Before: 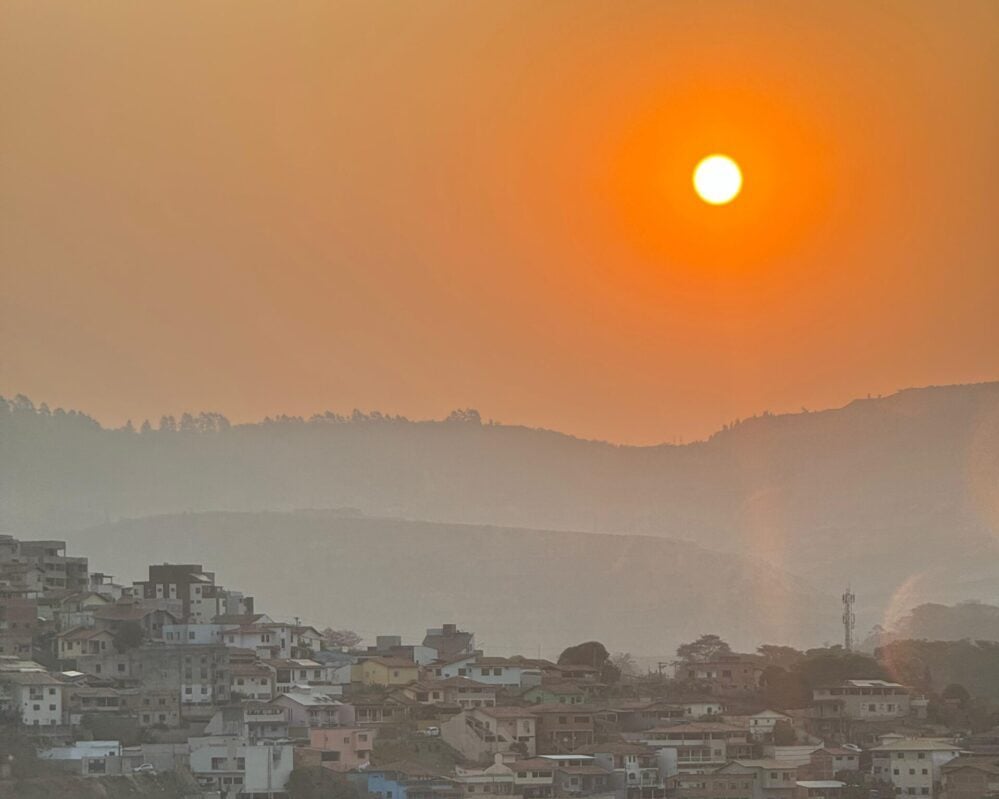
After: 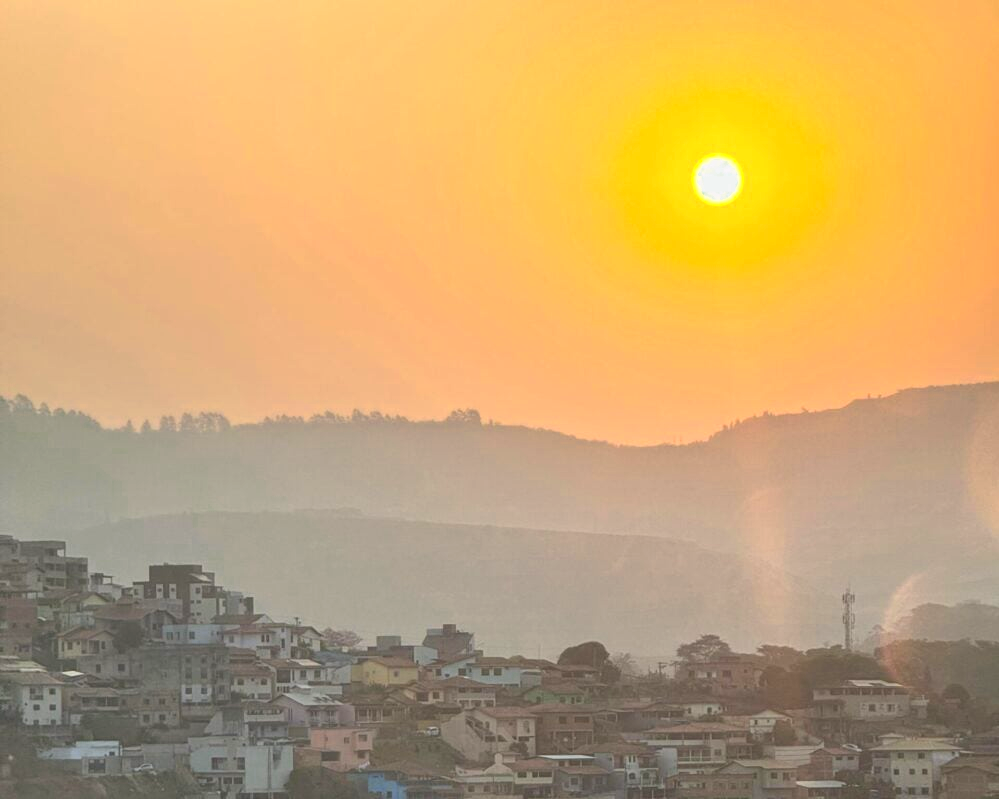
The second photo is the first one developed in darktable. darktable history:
color zones: curves: ch0 [(0.099, 0.624) (0.257, 0.596) (0.384, 0.376) (0.529, 0.492) (0.697, 0.564) (0.768, 0.532) (0.908, 0.644)]; ch1 [(0.112, 0.564) (0.254, 0.612) (0.432, 0.676) (0.592, 0.456) (0.743, 0.684) (0.888, 0.536)]; ch2 [(0.25, 0.5) (0.469, 0.36) (0.75, 0.5)]
contrast brightness saturation: contrast 0.2, brightness 0.16, saturation 0.22
exposure: exposure -0.293 EV, compensate highlight preservation false
